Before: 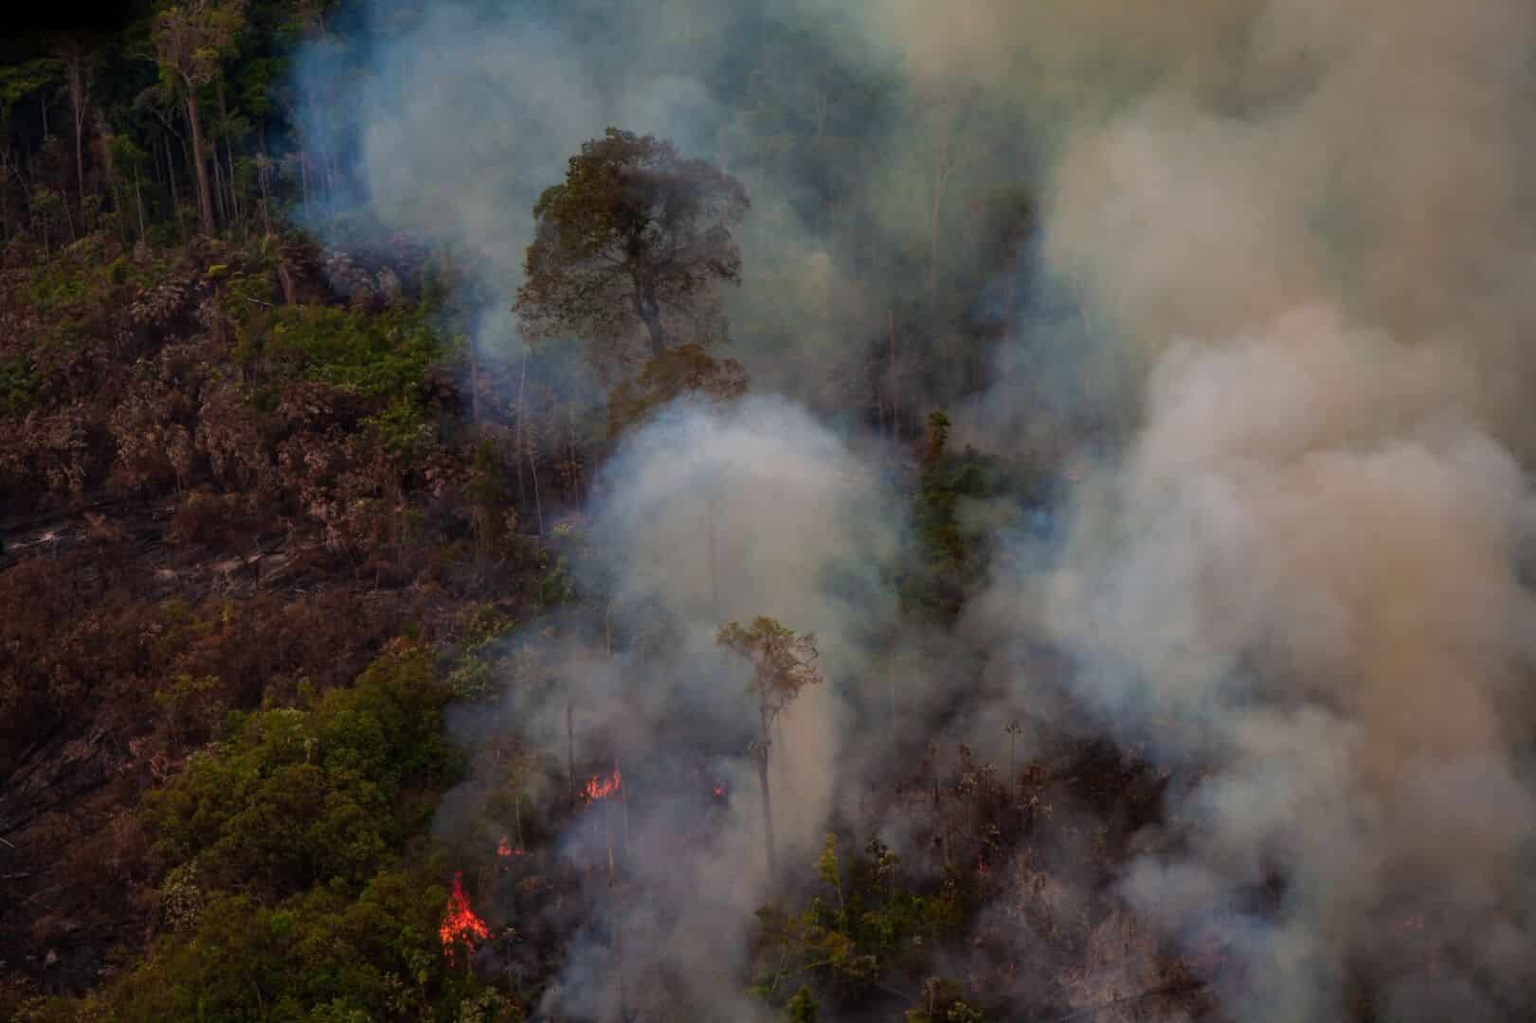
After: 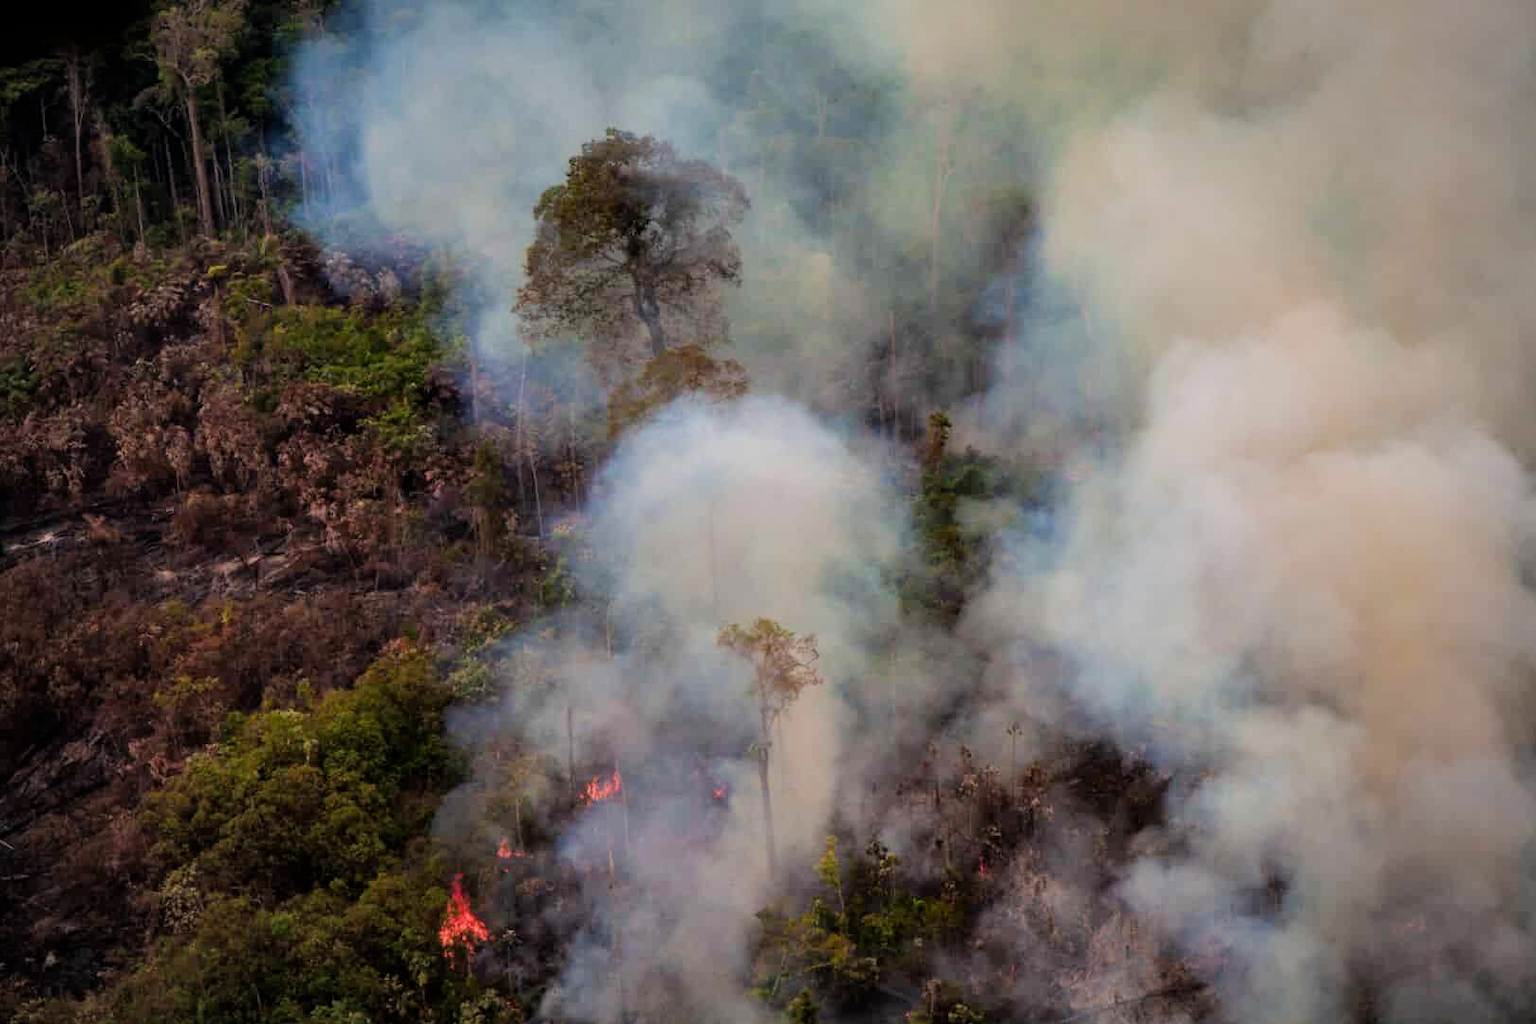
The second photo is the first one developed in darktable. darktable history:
filmic rgb: black relative exposure -7.28 EV, white relative exposure 5.07 EV, hardness 3.21
crop and rotate: left 0.143%, bottom 0.002%
exposure: black level correction 0.001, exposure 1.133 EV, compensate highlight preservation false
vignetting: brightness -0.186, saturation -0.307, automatic ratio true
